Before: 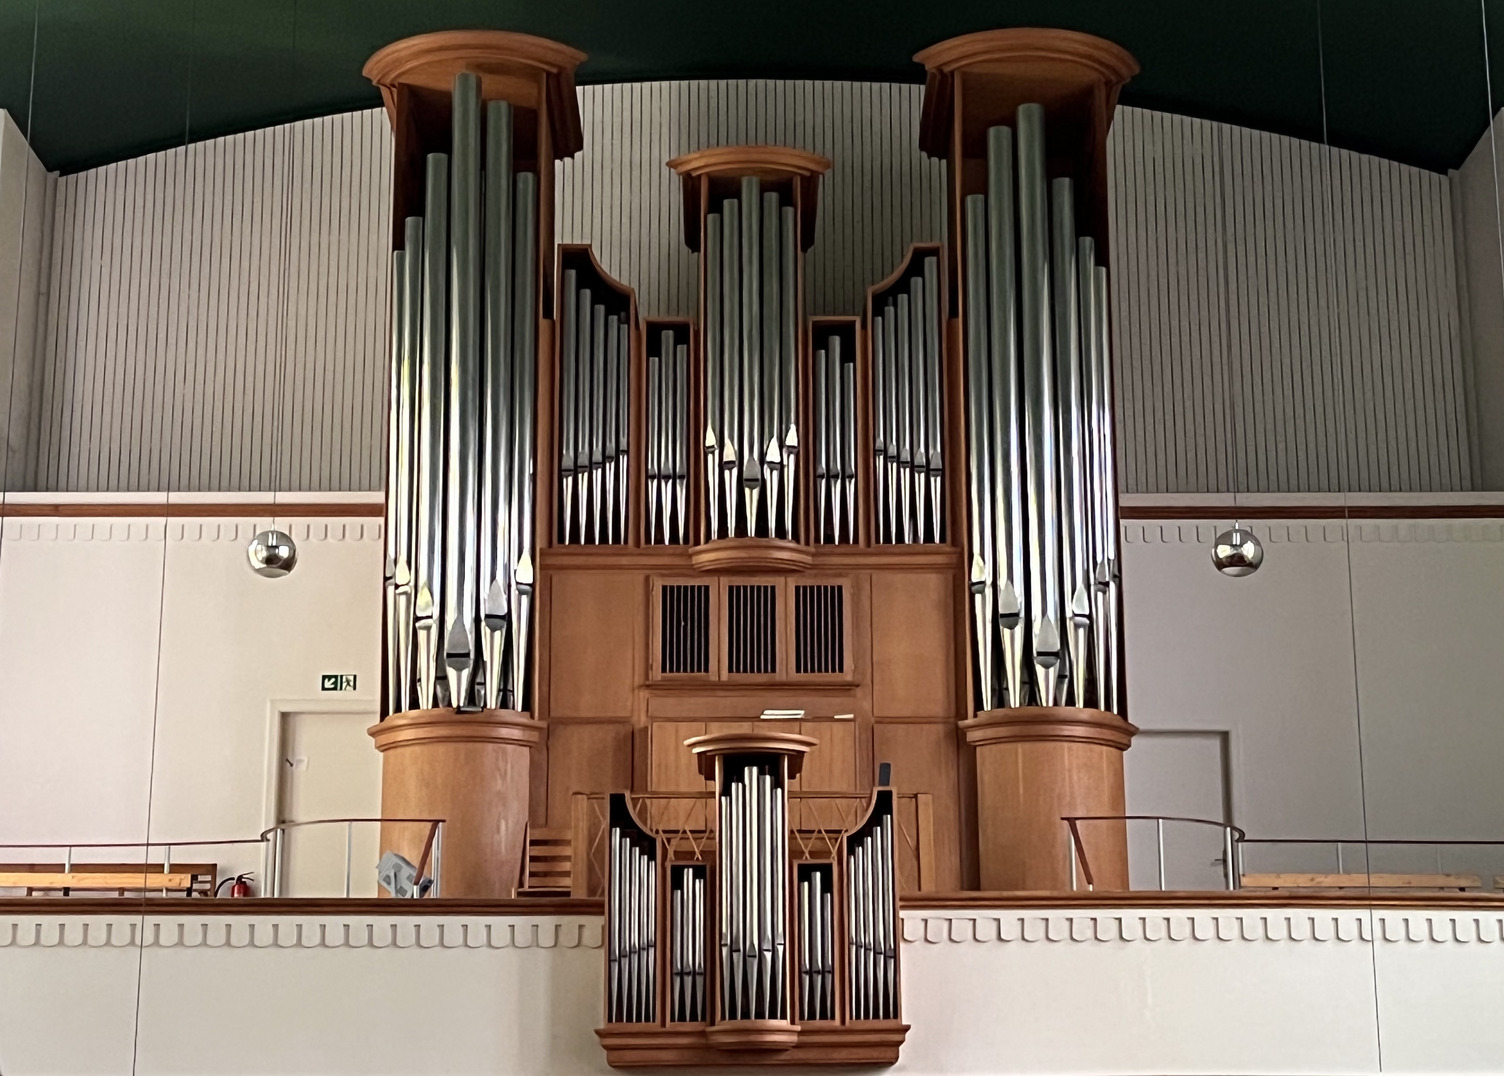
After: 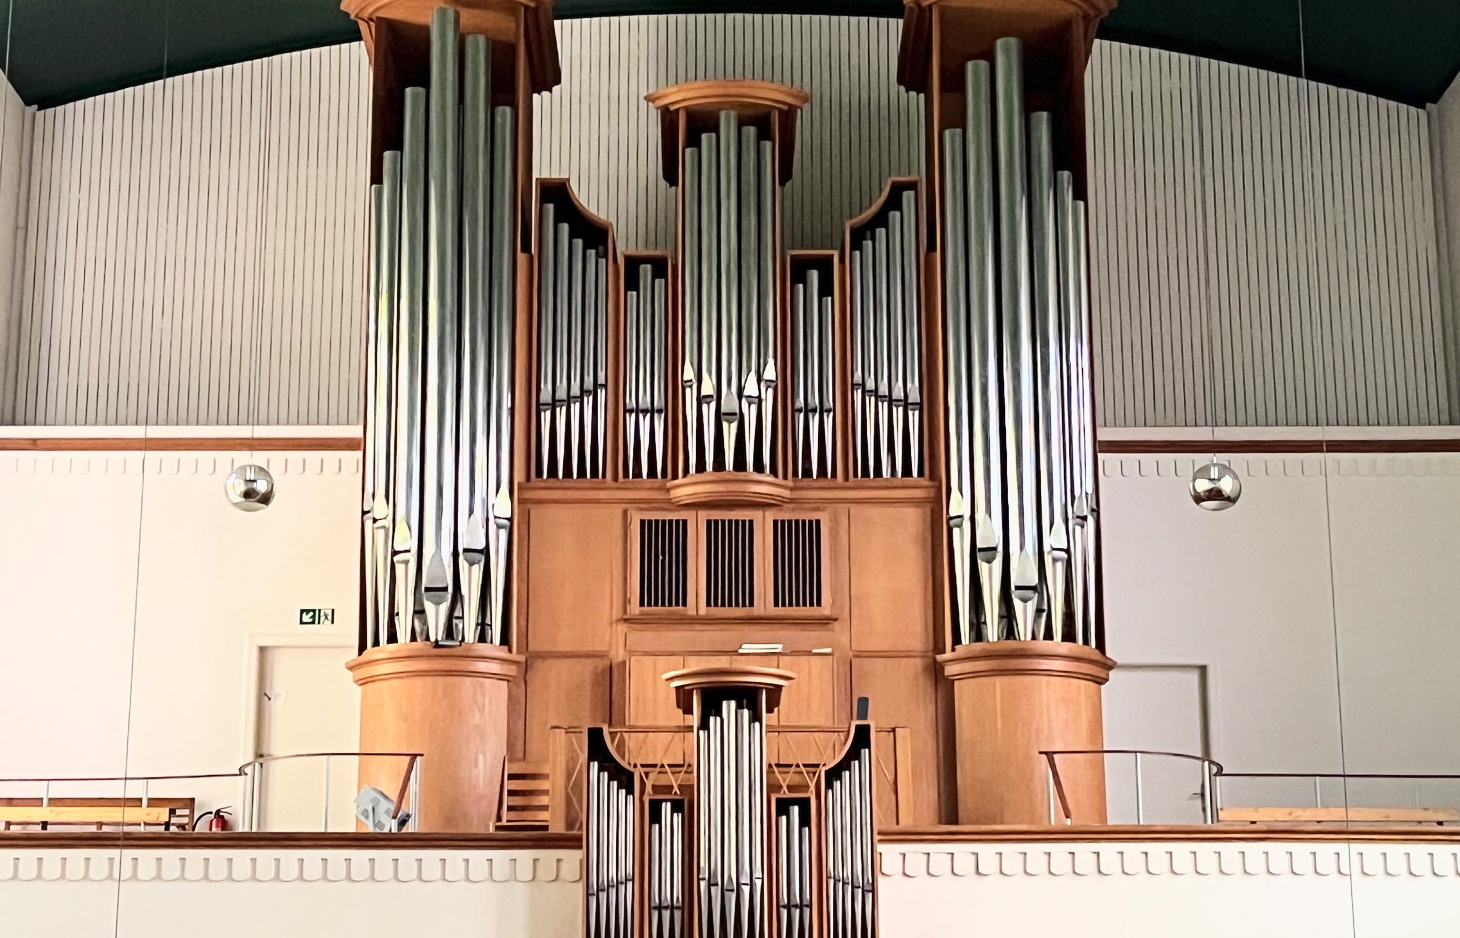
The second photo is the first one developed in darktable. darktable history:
base curve: curves: ch0 [(0, 0) (0.025, 0.046) (0.112, 0.277) (0.467, 0.74) (0.814, 0.929) (1, 0.942)]
crop: left 1.507%, top 6.147%, right 1.379%, bottom 6.637%
tone equalizer: on, module defaults
